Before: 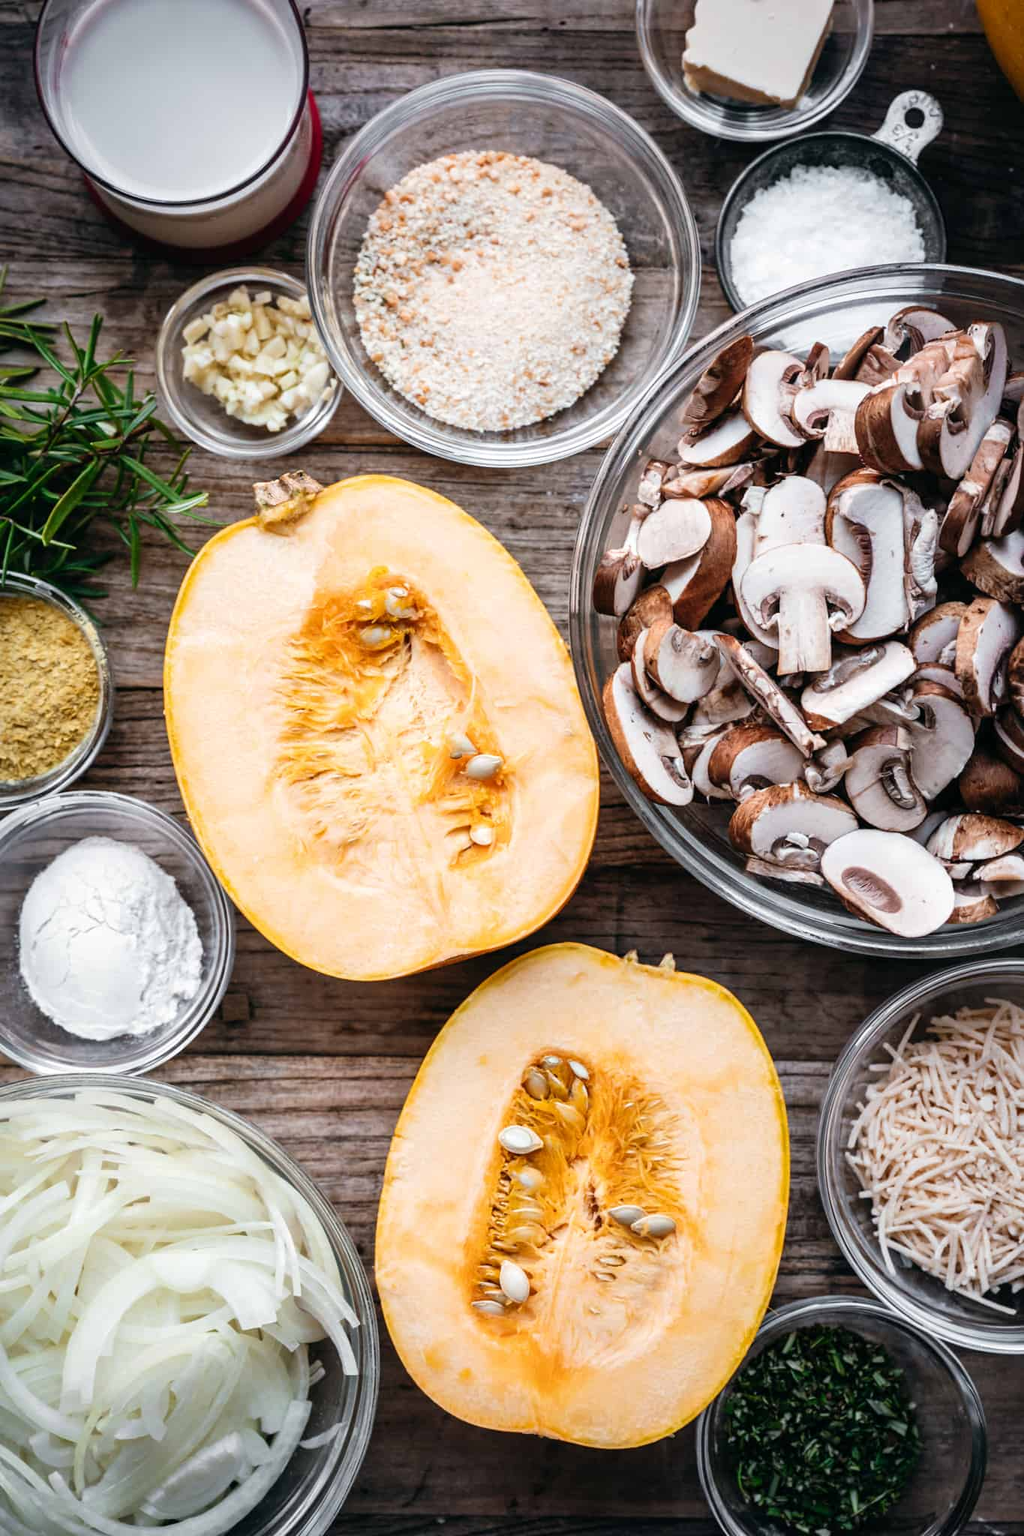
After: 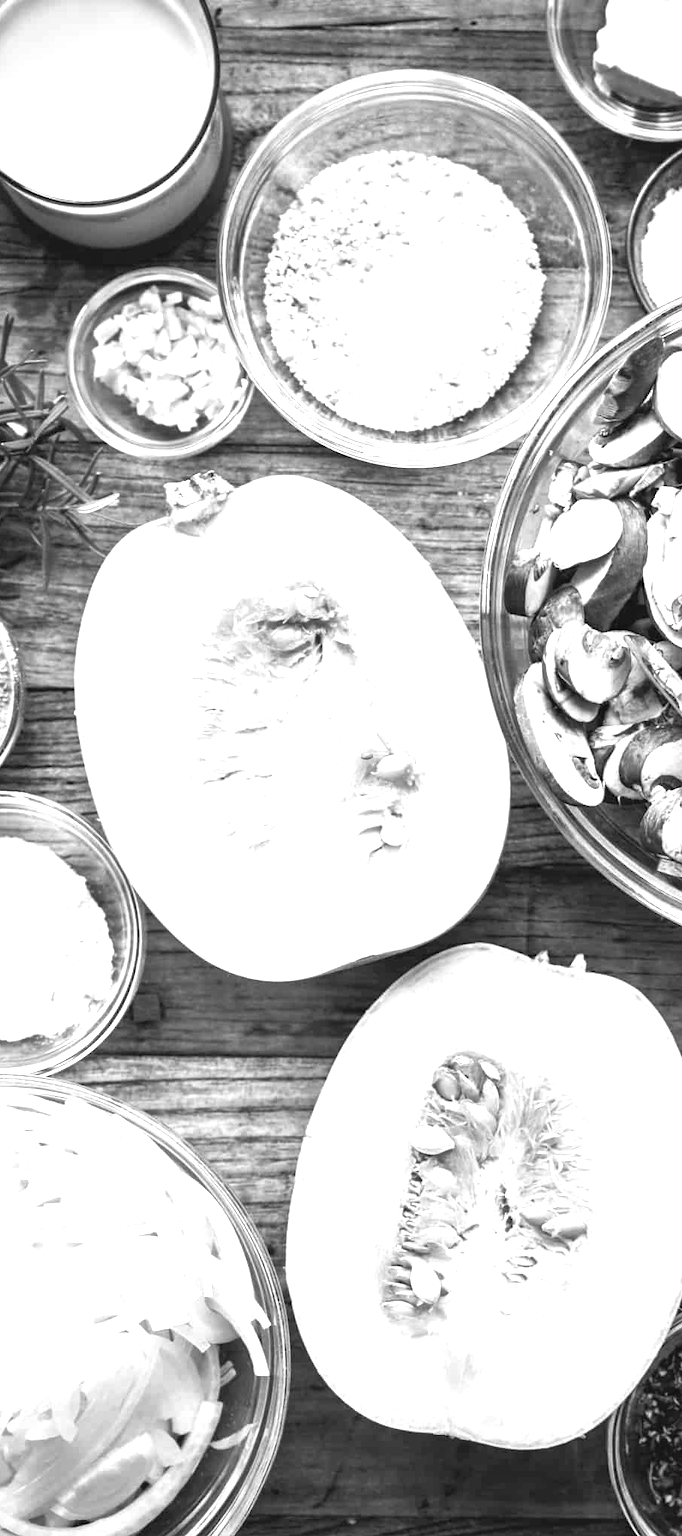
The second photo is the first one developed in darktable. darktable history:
monochrome: a 2.21, b -1.33, size 2.2
crop and rotate: left 8.786%, right 24.548%
tone curve: curves: ch0 [(0, 0.042) (0.129, 0.18) (0.501, 0.497) (1, 1)], color space Lab, linked channels, preserve colors none
exposure: exposure 1.137 EV, compensate highlight preservation false
